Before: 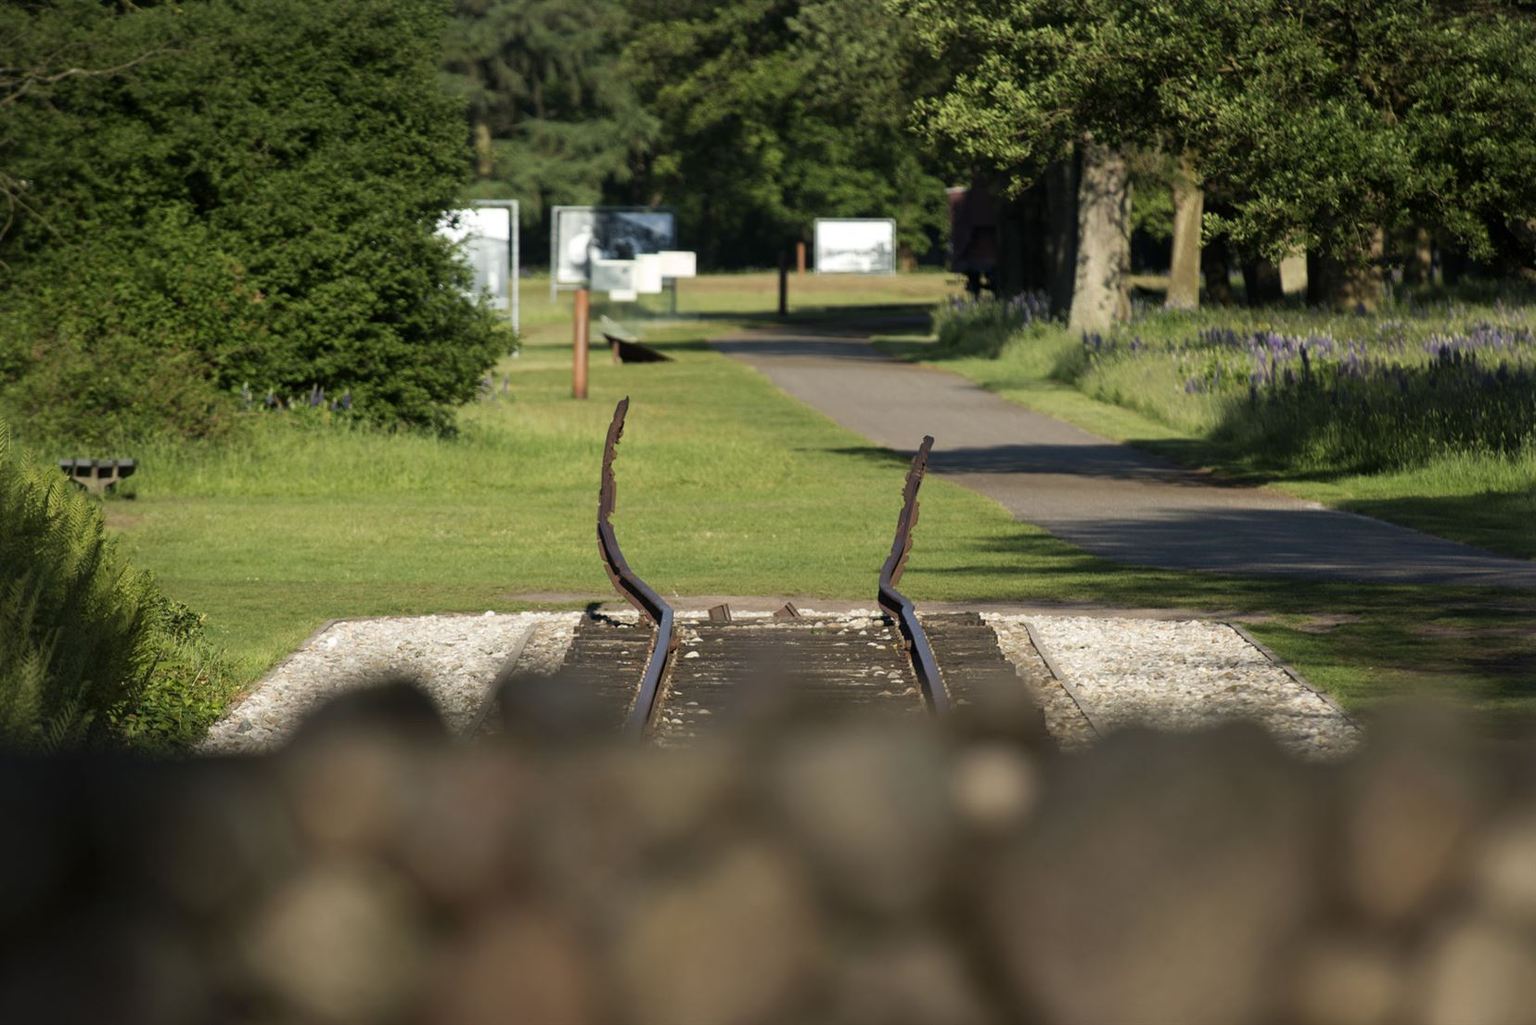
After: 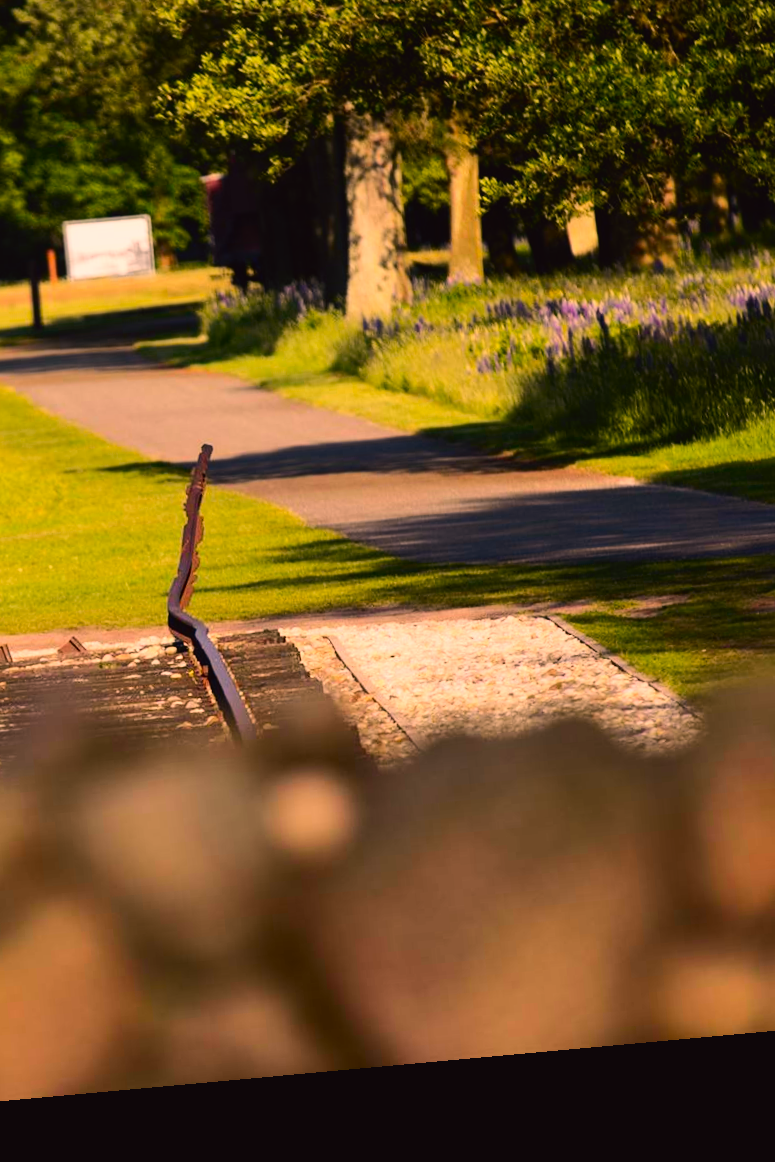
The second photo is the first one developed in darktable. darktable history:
tone curve: curves: ch0 [(0, 0.023) (0.103, 0.087) (0.295, 0.297) (0.445, 0.531) (0.553, 0.665) (0.735, 0.843) (0.994, 1)]; ch1 [(0, 0) (0.414, 0.395) (0.447, 0.447) (0.485, 0.495) (0.512, 0.523) (0.542, 0.581) (0.581, 0.632) (0.646, 0.715) (1, 1)]; ch2 [(0, 0) (0.369, 0.388) (0.449, 0.431) (0.478, 0.471) (0.516, 0.517) (0.579, 0.624) (0.674, 0.775) (1, 1)], color space Lab, independent channels, preserve colors none
rotate and perspective: rotation -5.2°, automatic cropping off
crop: left 47.628%, top 6.643%, right 7.874%
color correction: highlights a* 21.16, highlights b* 19.61
